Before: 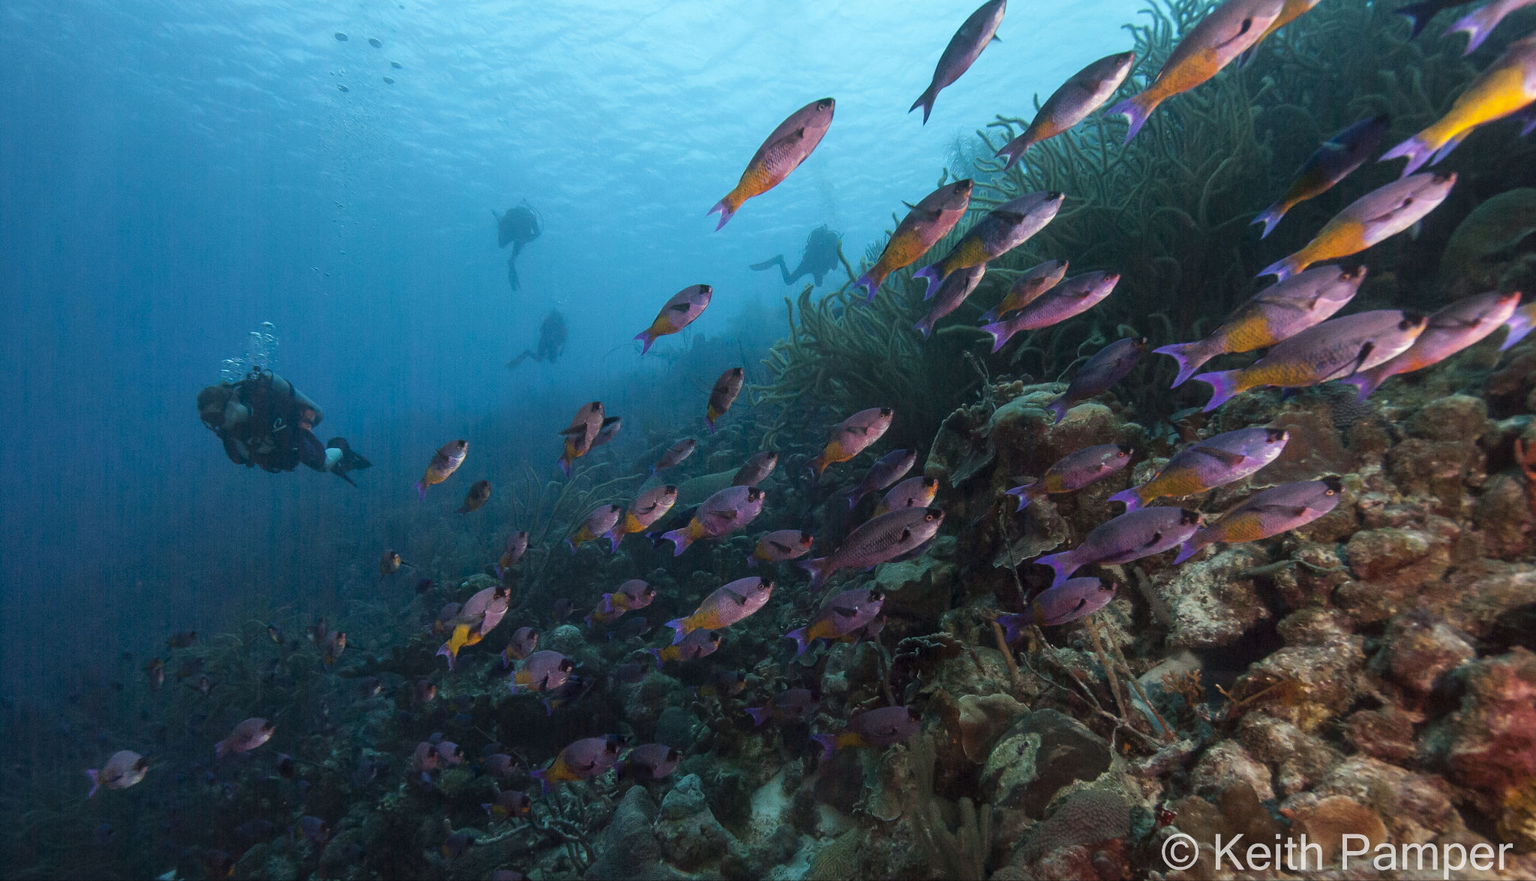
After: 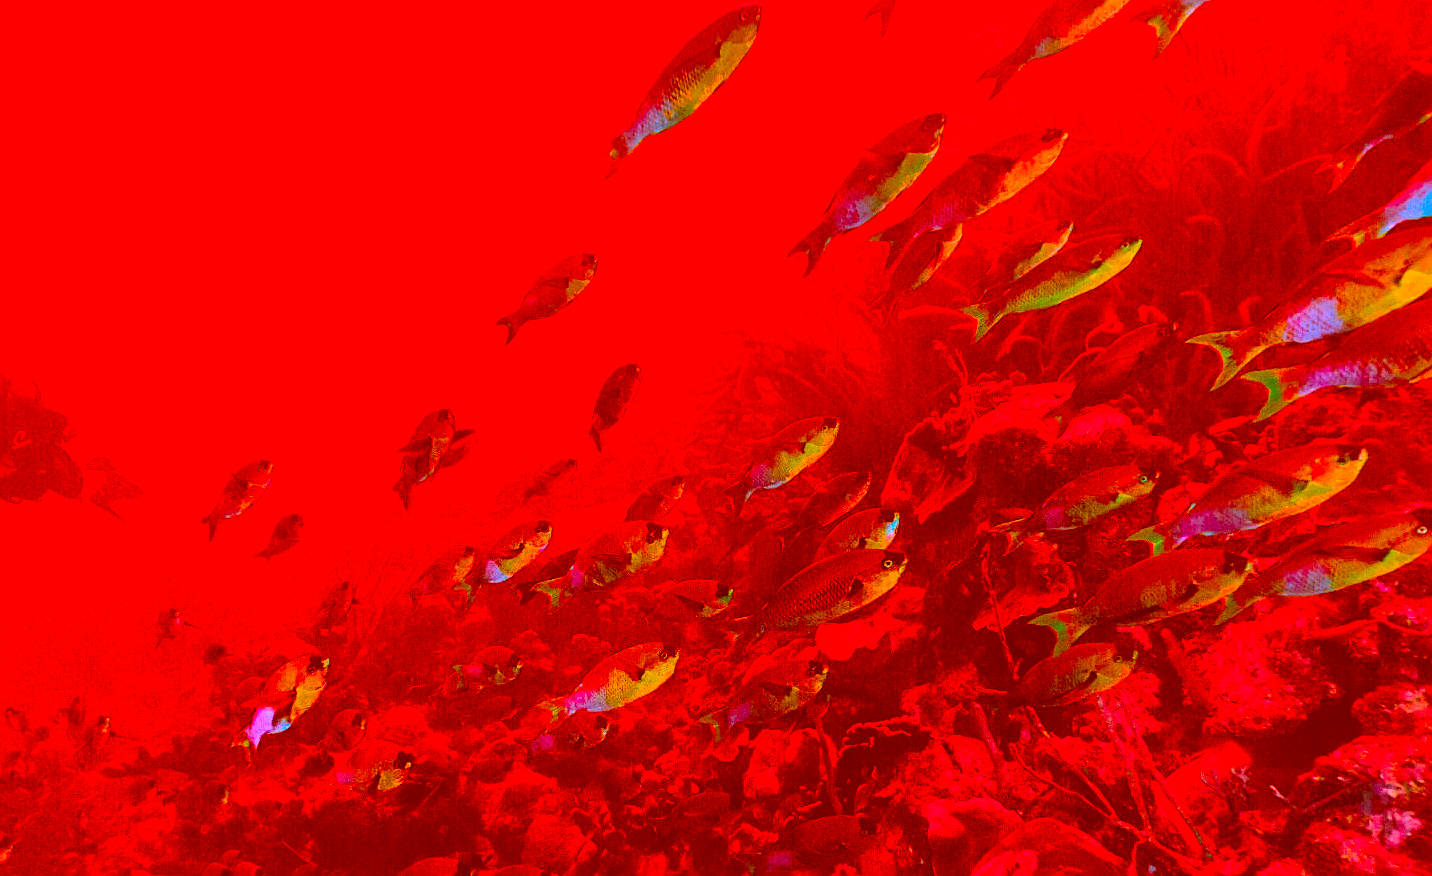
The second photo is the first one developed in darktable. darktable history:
crop and rotate: left 17.158%, top 10.854%, right 12.874%, bottom 14.511%
color correction: highlights a* -38.94, highlights b* -39.24, shadows a* -39.38, shadows b* -39.93, saturation -2.97
sharpen: on, module defaults
shadows and highlights: soften with gaussian
